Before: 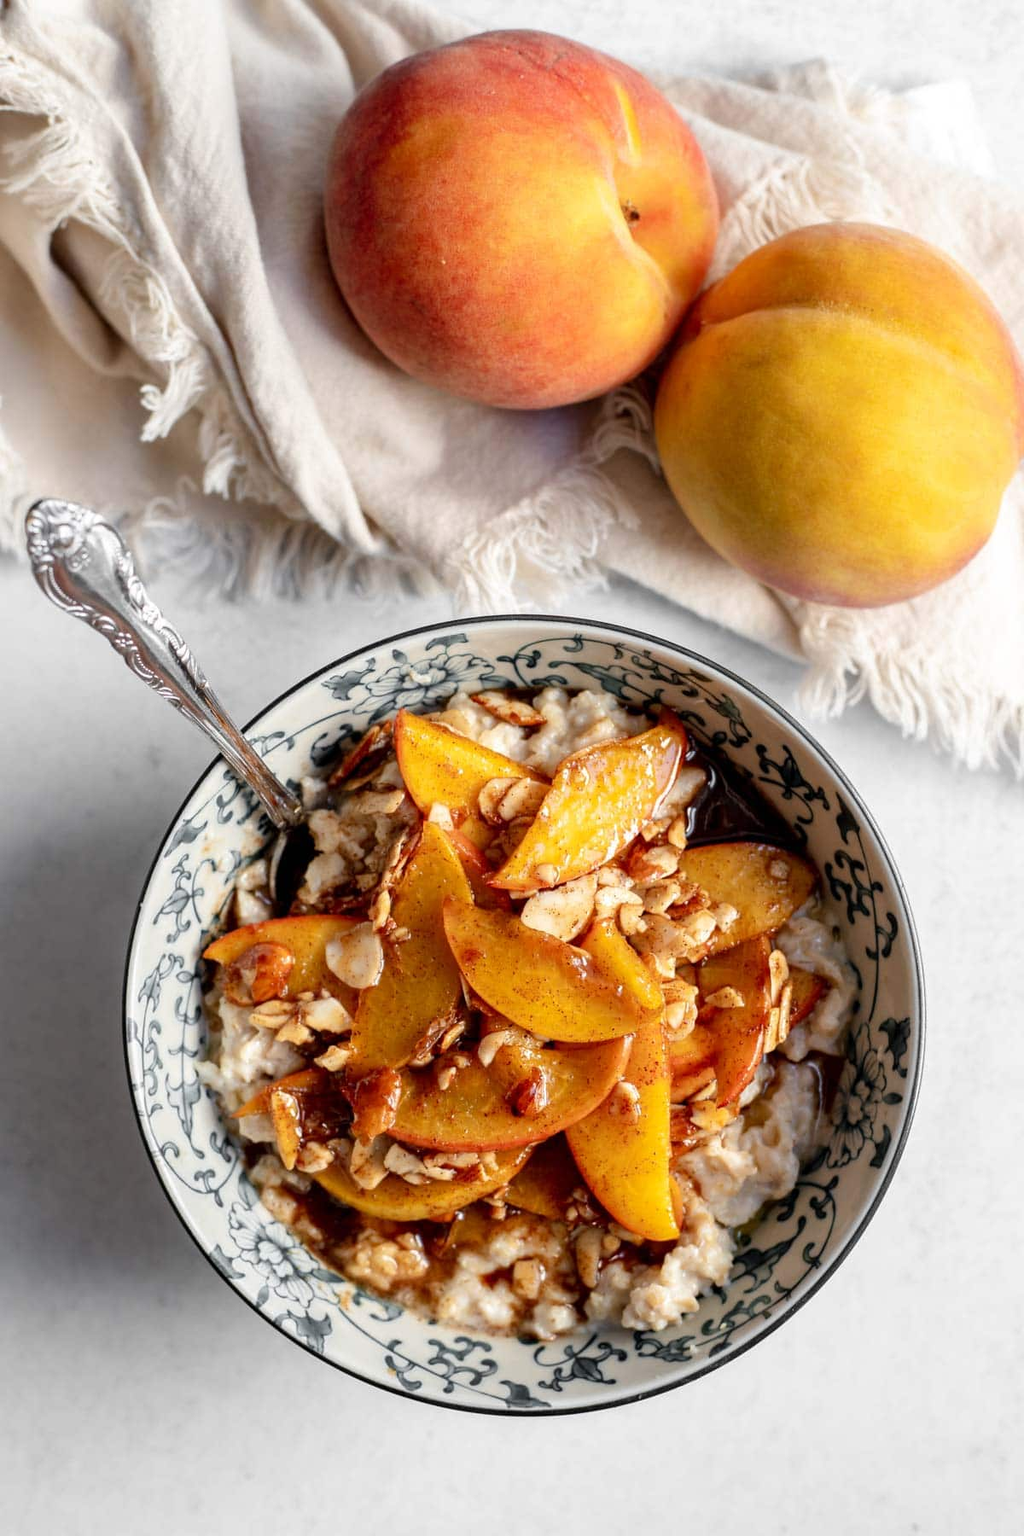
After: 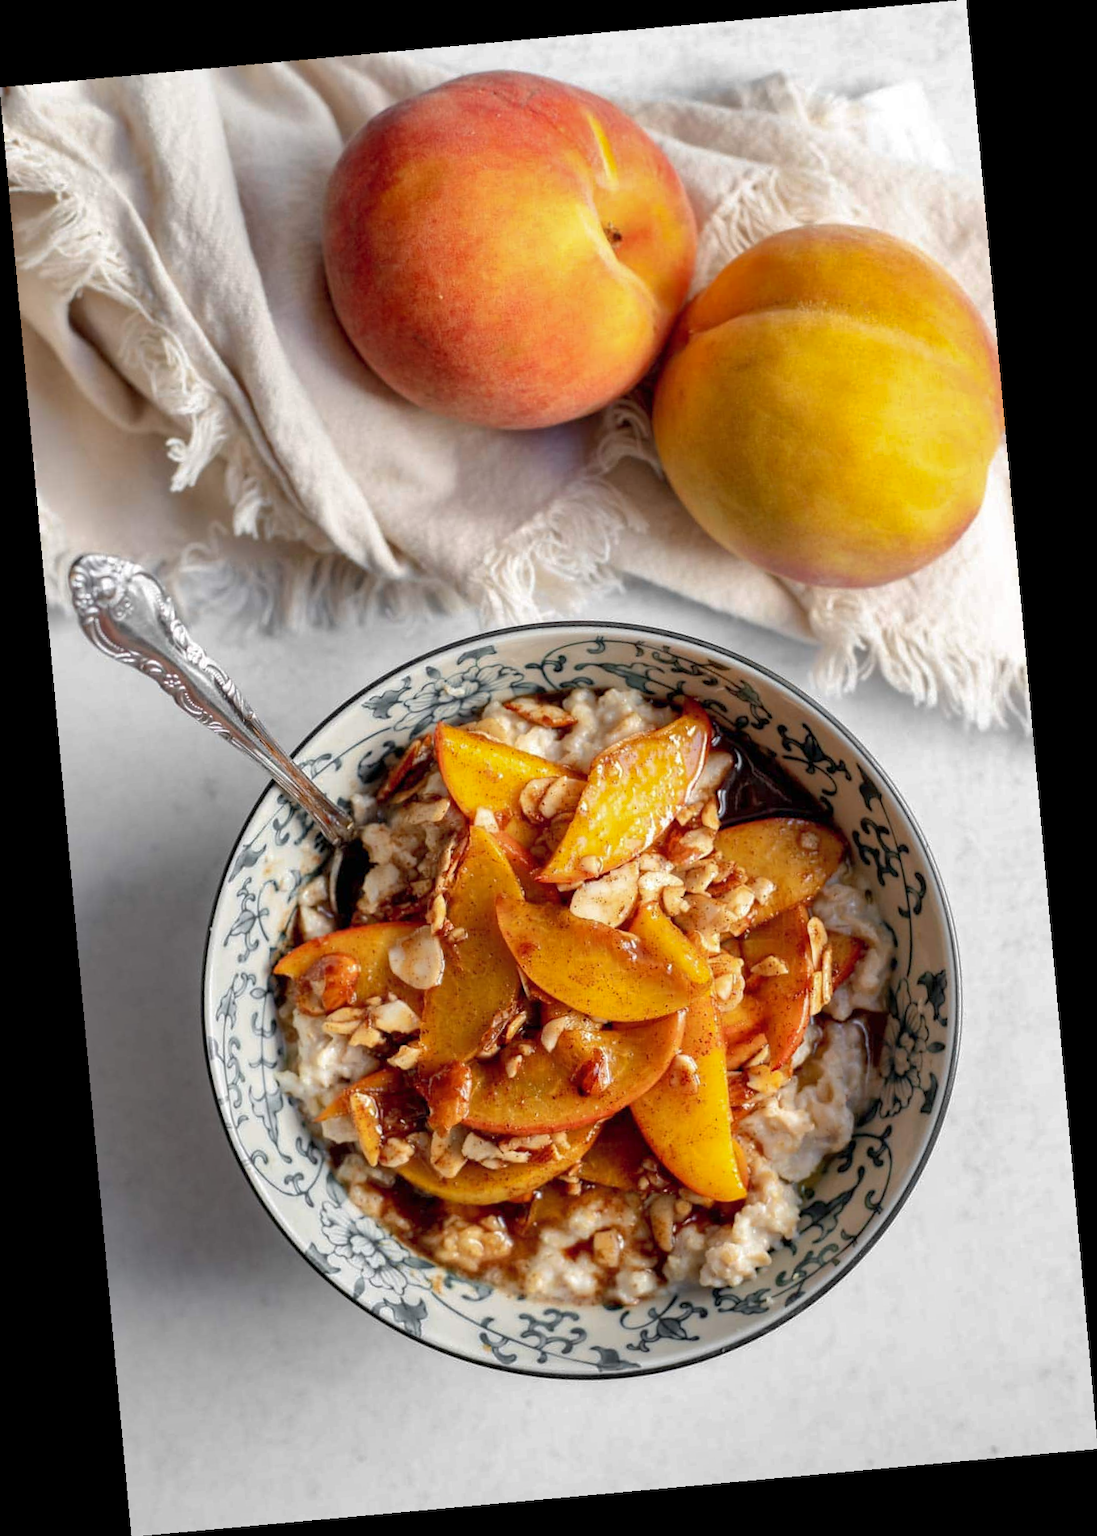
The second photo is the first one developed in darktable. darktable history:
shadows and highlights: on, module defaults
rotate and perspective: rotation -5.2°, automatic cropping off
